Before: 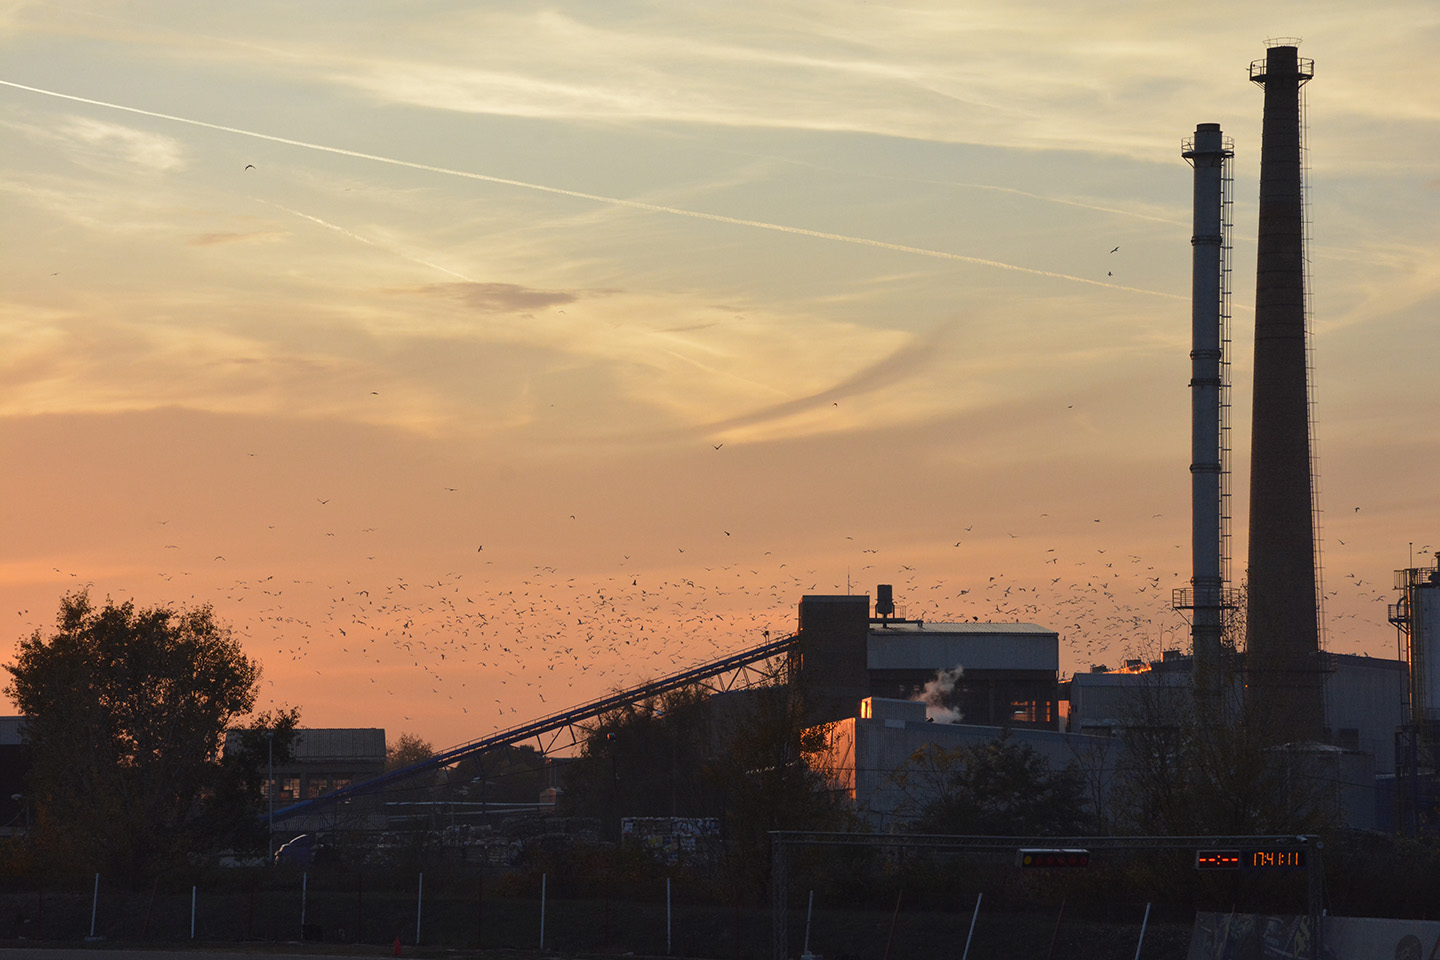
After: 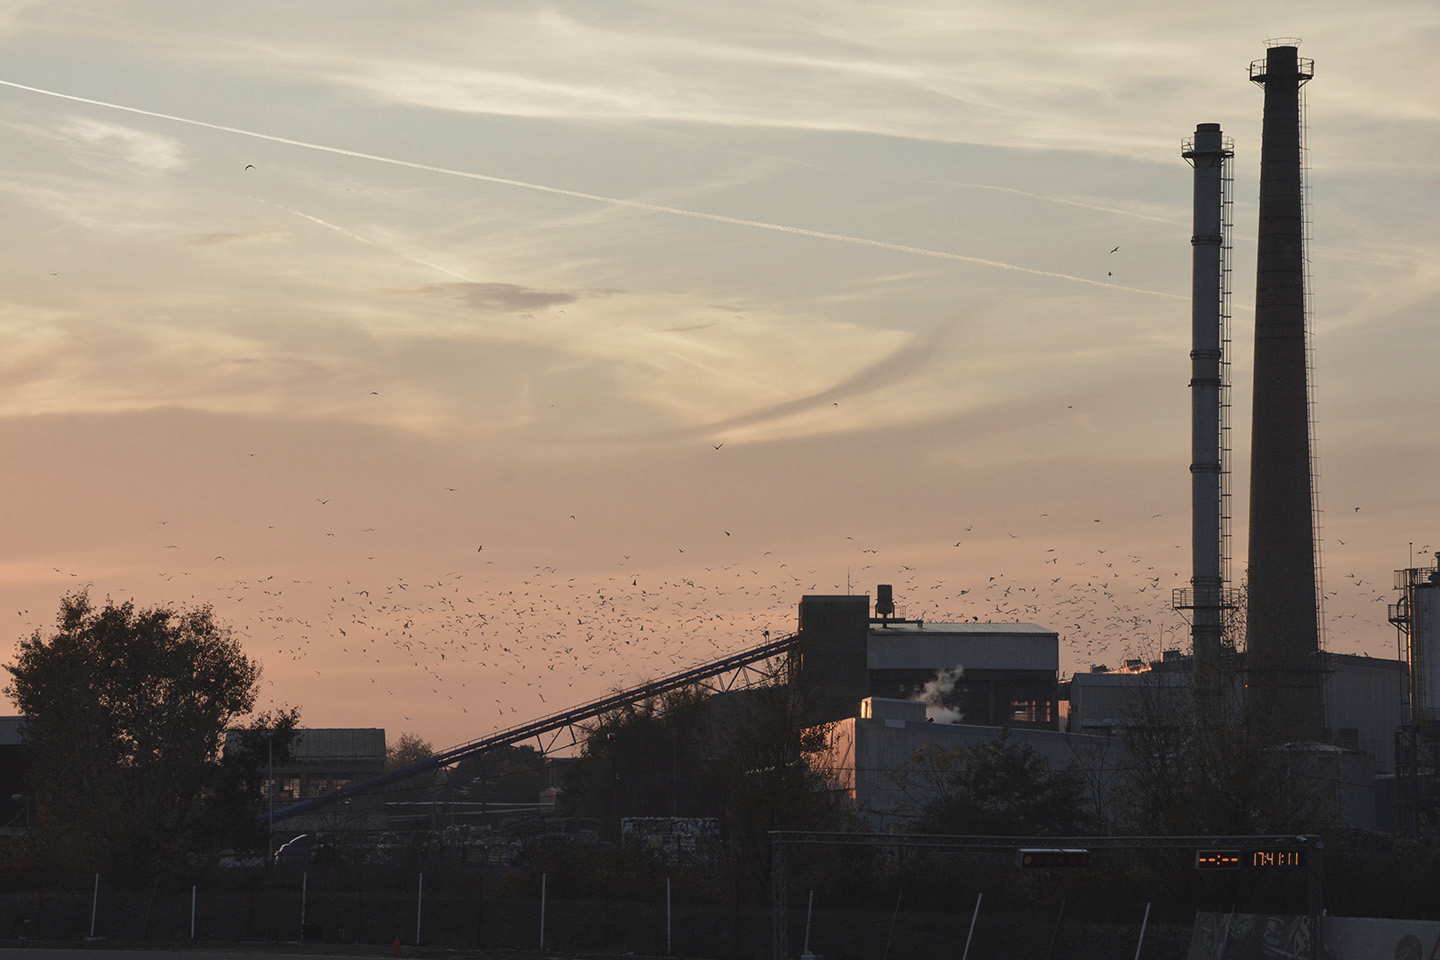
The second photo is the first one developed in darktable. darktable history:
contrast brightness saturation: contrast -0.05, saturation -0.419
